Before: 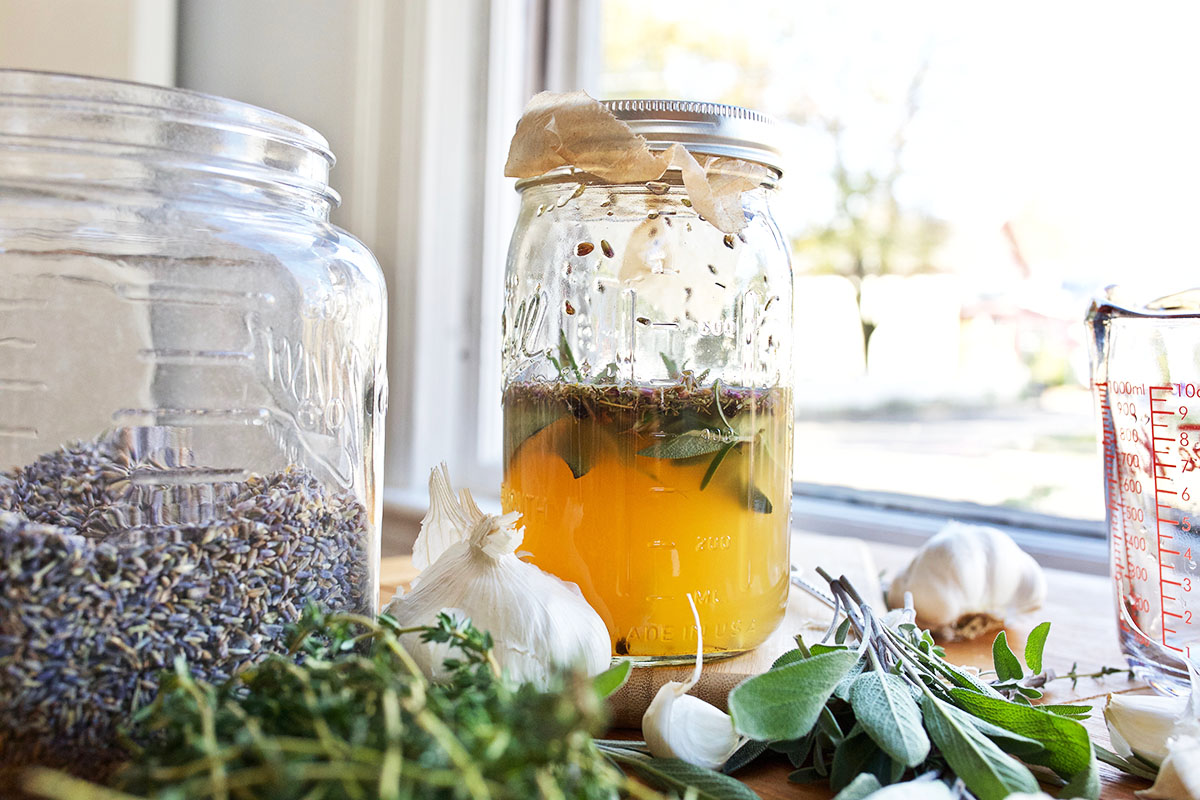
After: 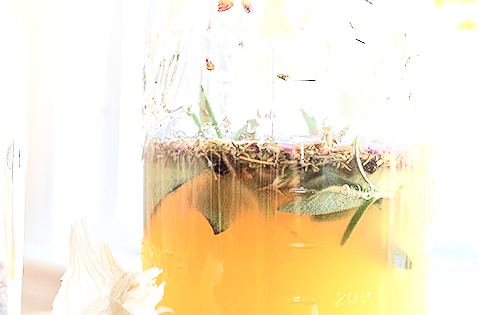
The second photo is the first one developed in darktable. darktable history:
sharpen: amount 0.207
crop: left 30.04%, top 30.506%, right 30.017%, bottom 30.033%
local contrast: on, module defaults
shadows and highlights: shadows -38.33, highlights 63.39, soften with gaussian
exposure: black level correction 0.001, exposure 0.499 EV, compensate highlight preservation false
